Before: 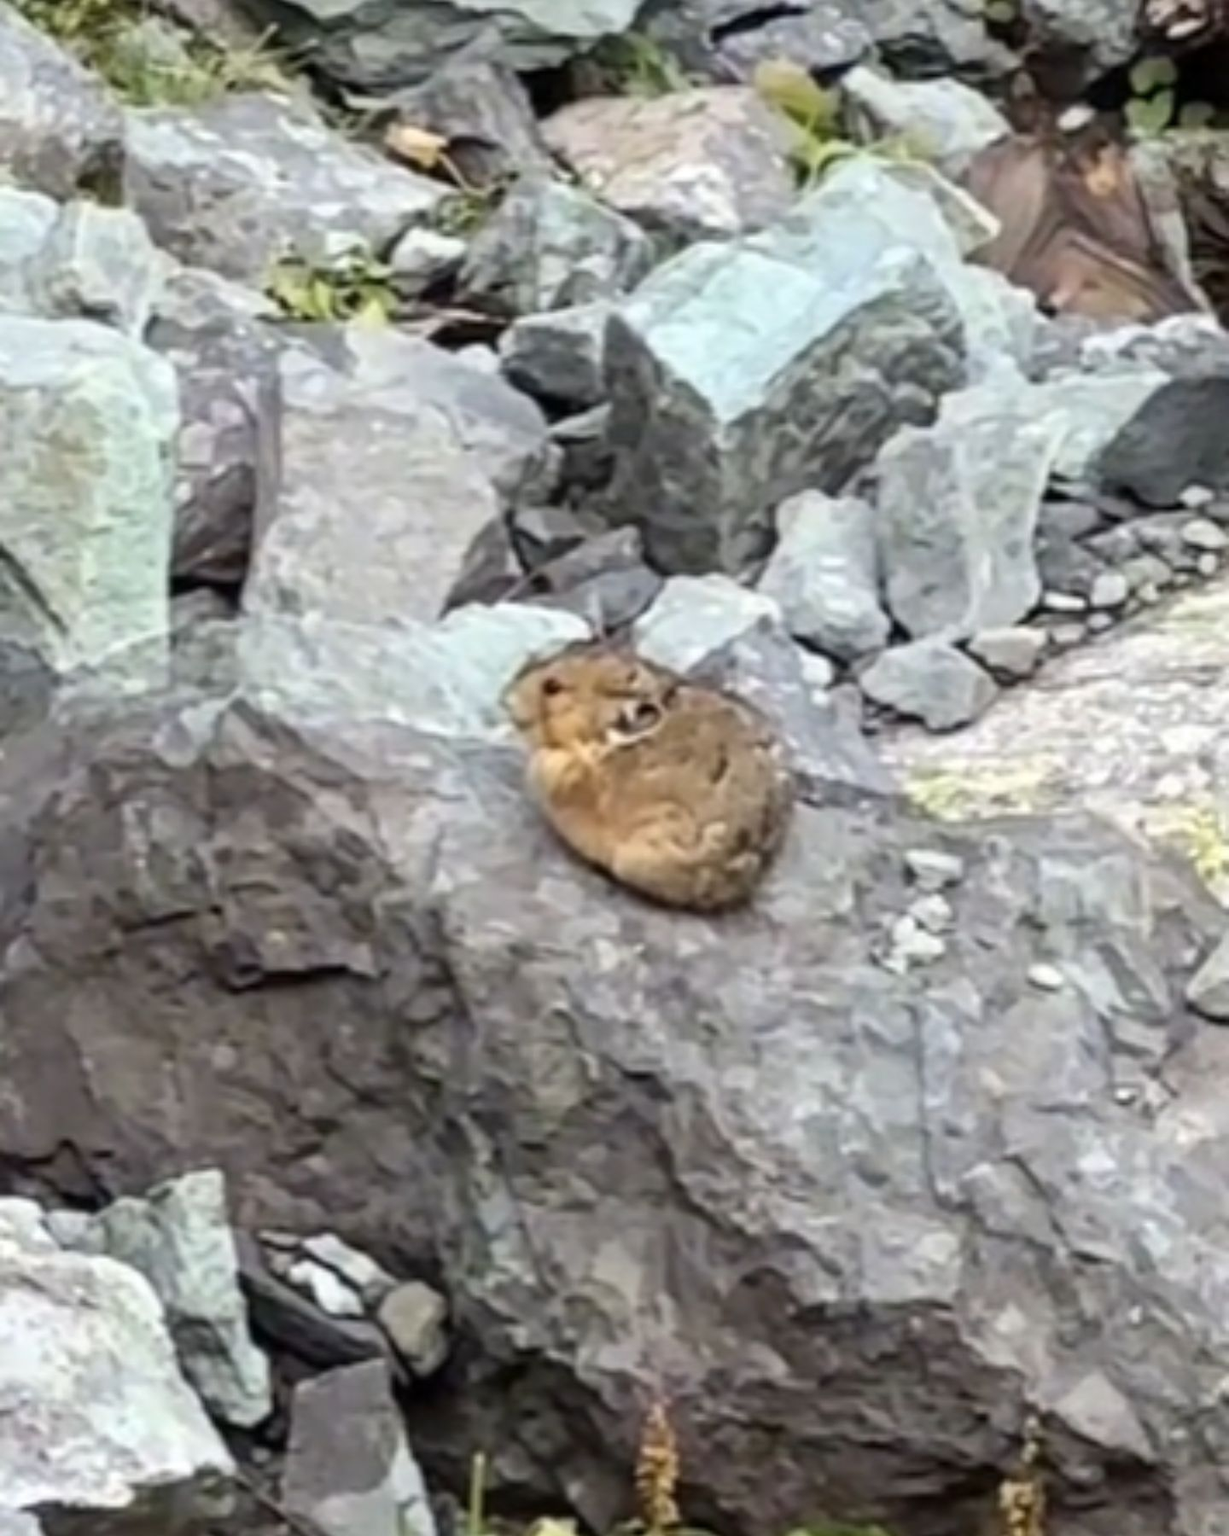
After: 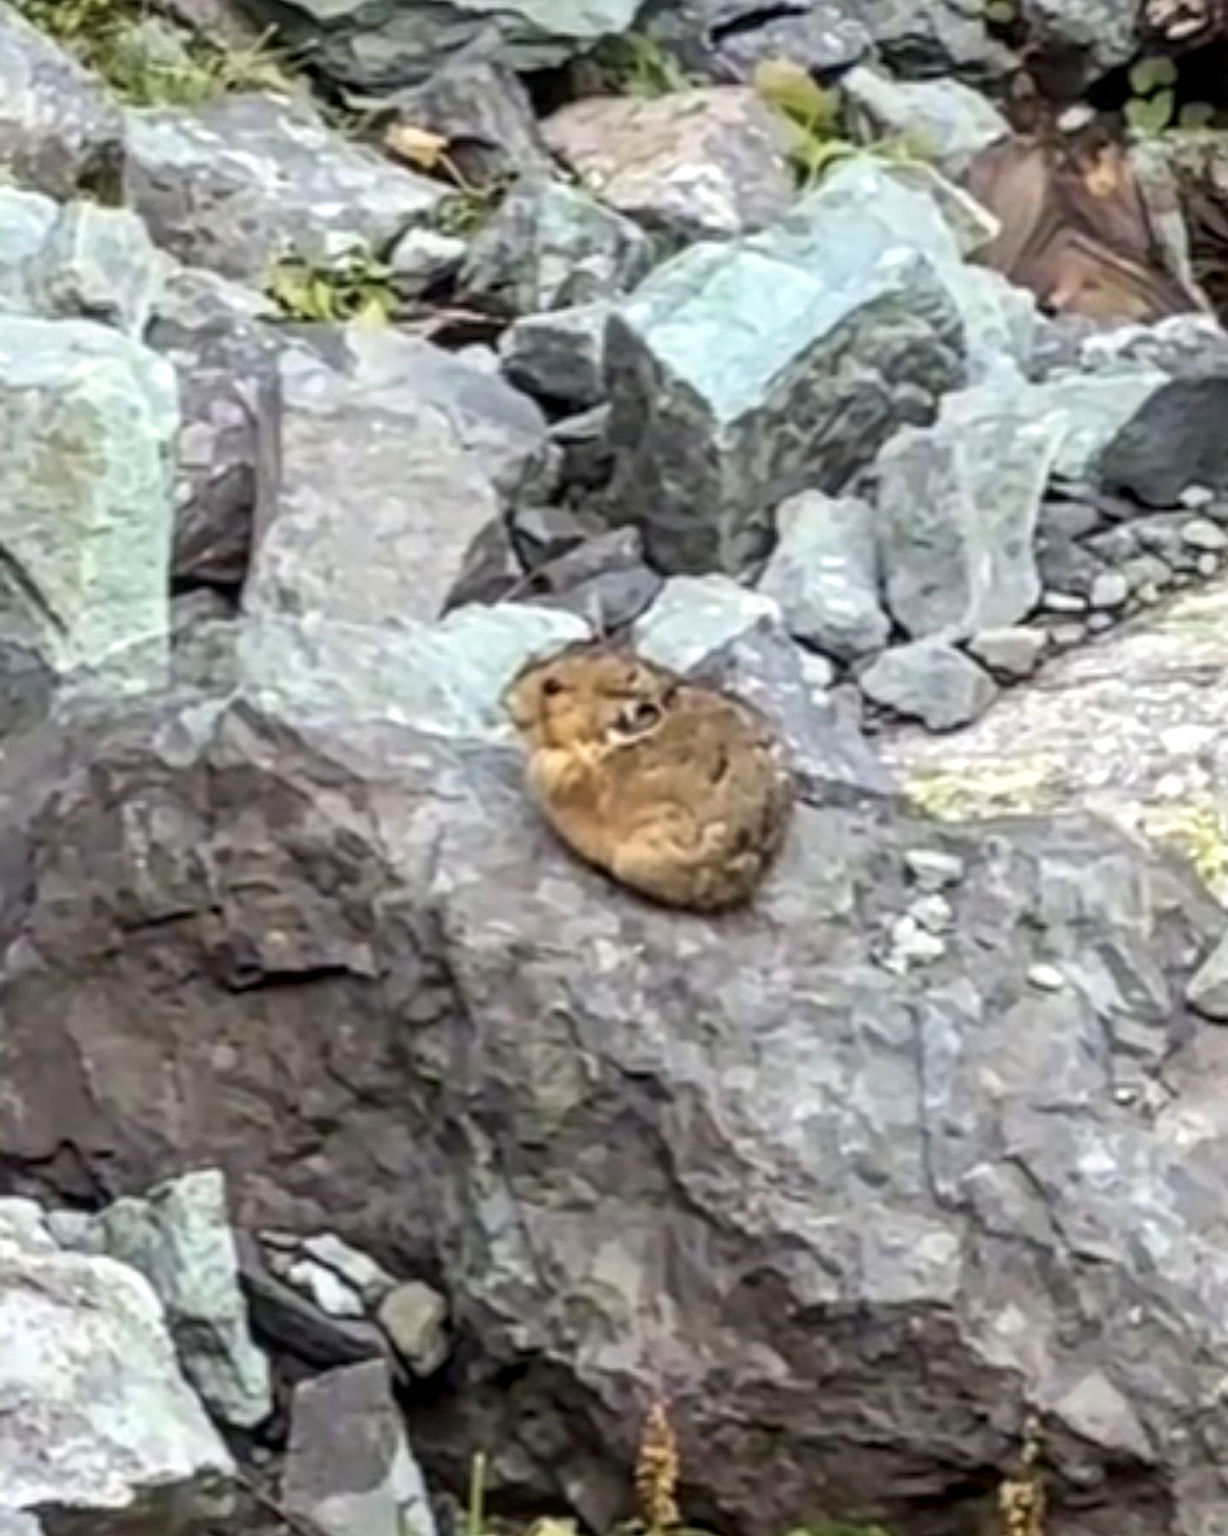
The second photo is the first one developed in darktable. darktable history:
local contrast: on, module defaults
velvia: strength 14.4%
